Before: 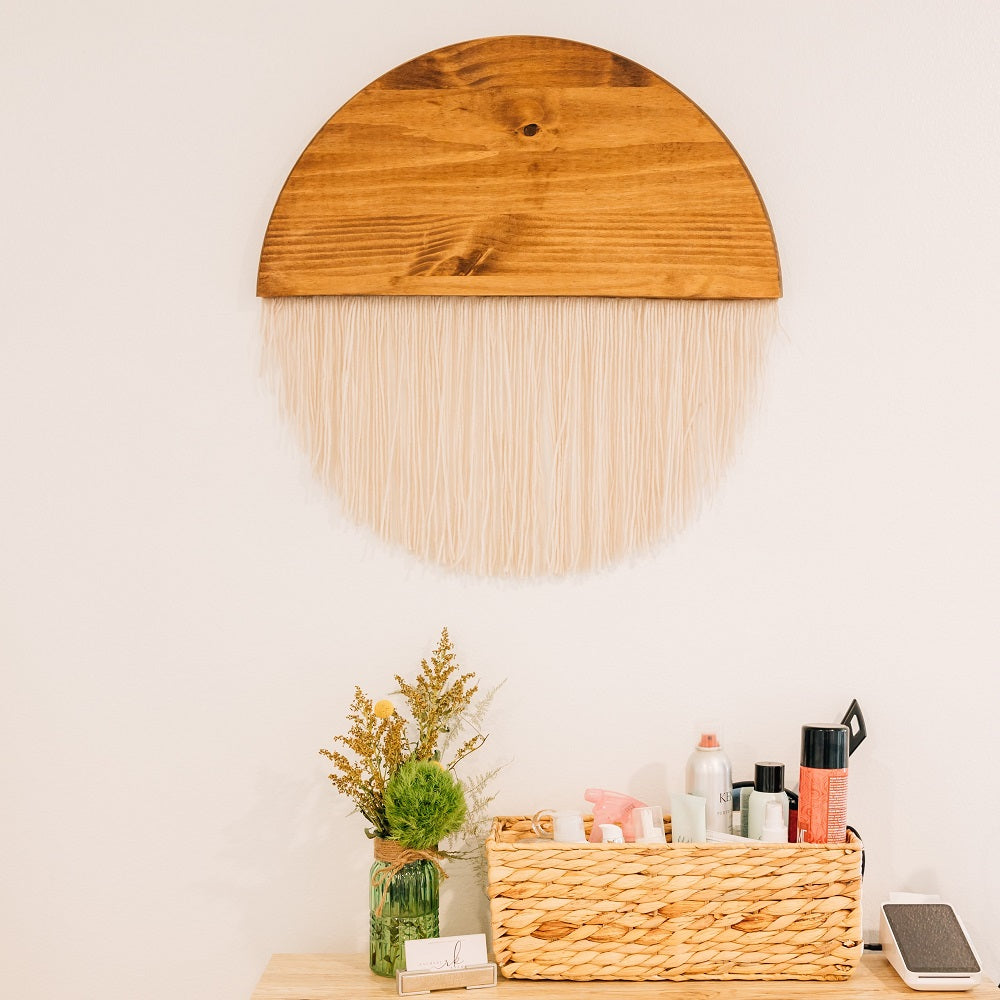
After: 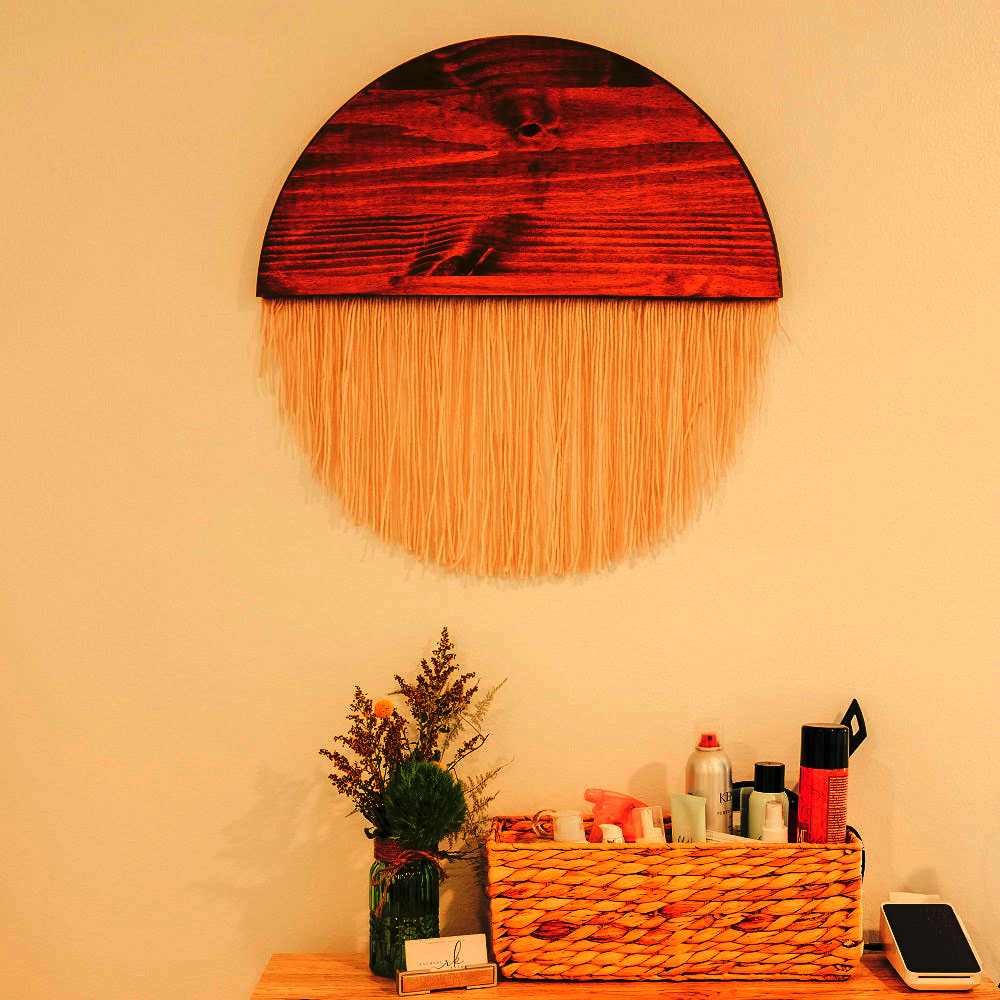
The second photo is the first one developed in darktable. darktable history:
tone curve: curves: ch0 [(0, 0) (0.003, 0.032) (0.53, 0.368) (0.901, 0.866) (1, 1)]
contrast brightness saturation: contrast 0.15, brightness -0.01, saturation 0.1
base curve: curves: ch0 [(0, 0) (0.472, 0.455) (1, 1)]
white balance: red 1.029, blue 0.92
